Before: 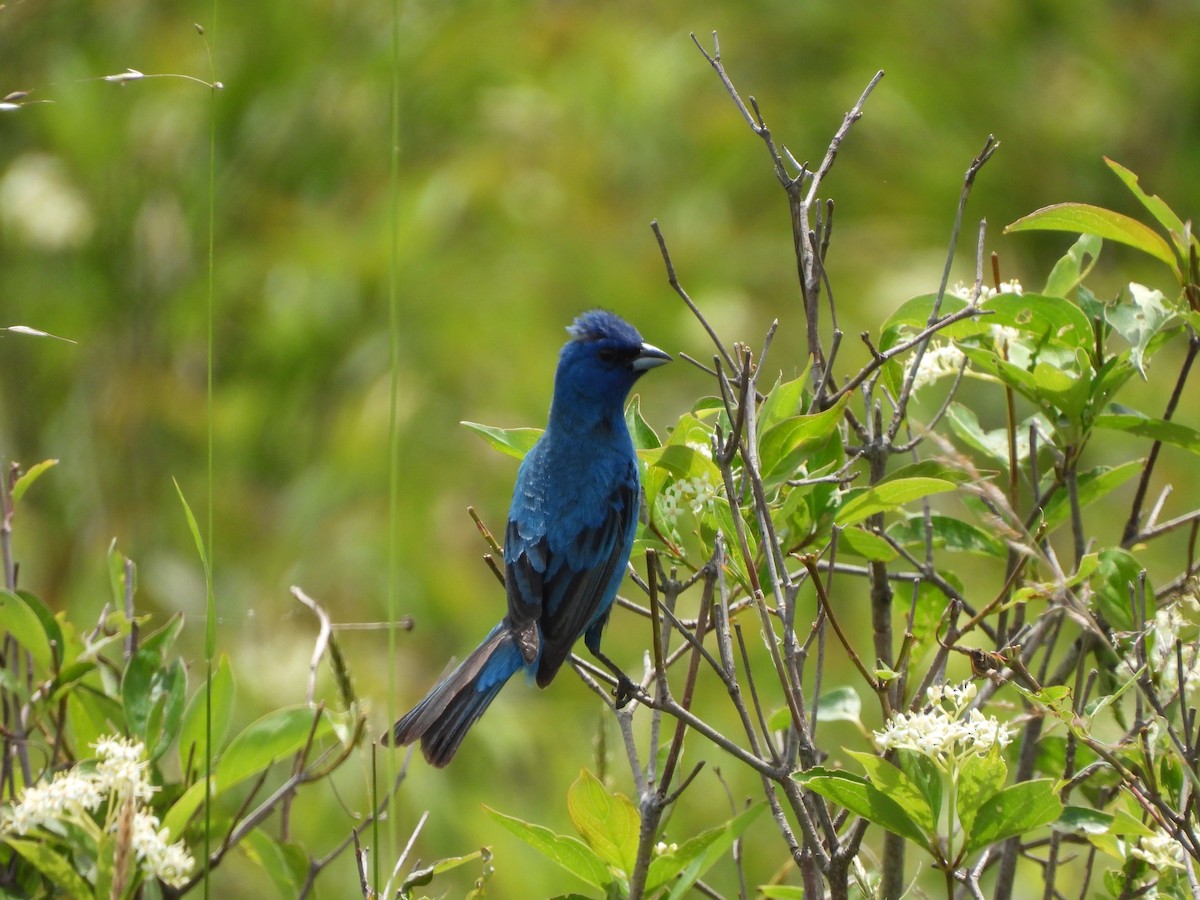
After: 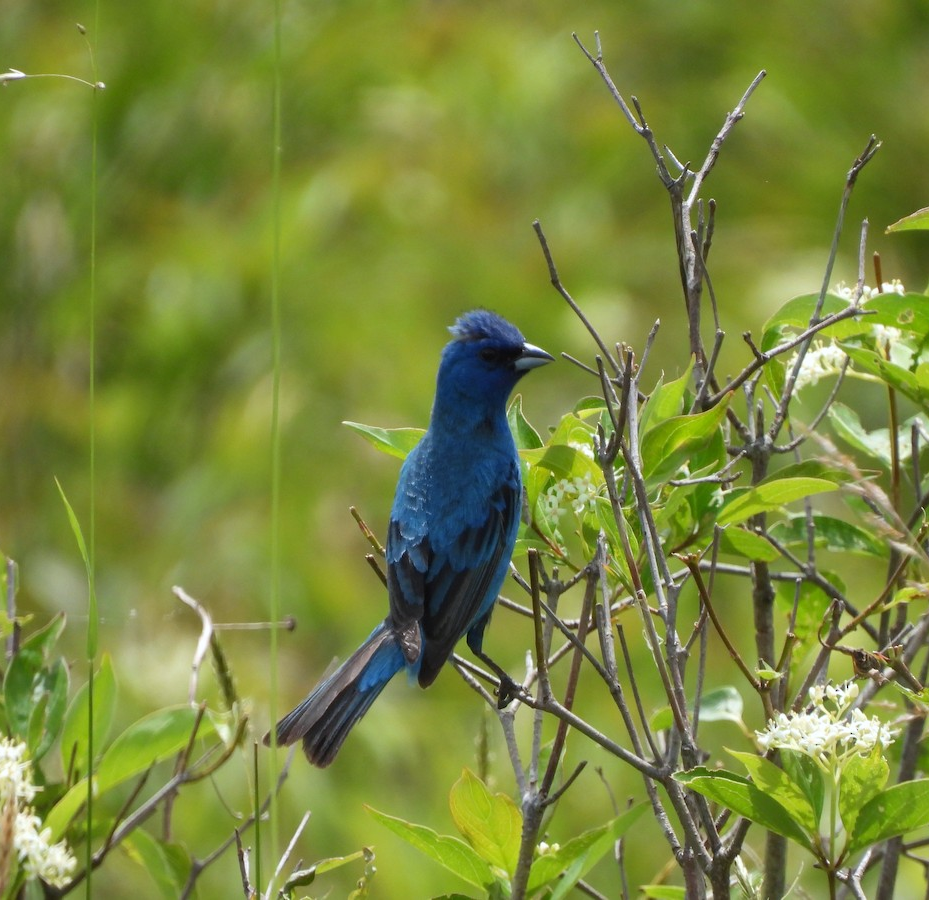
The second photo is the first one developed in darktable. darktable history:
white balance: red 0.98, blue 1.034
crop: left 9.88%, right 12.664%
